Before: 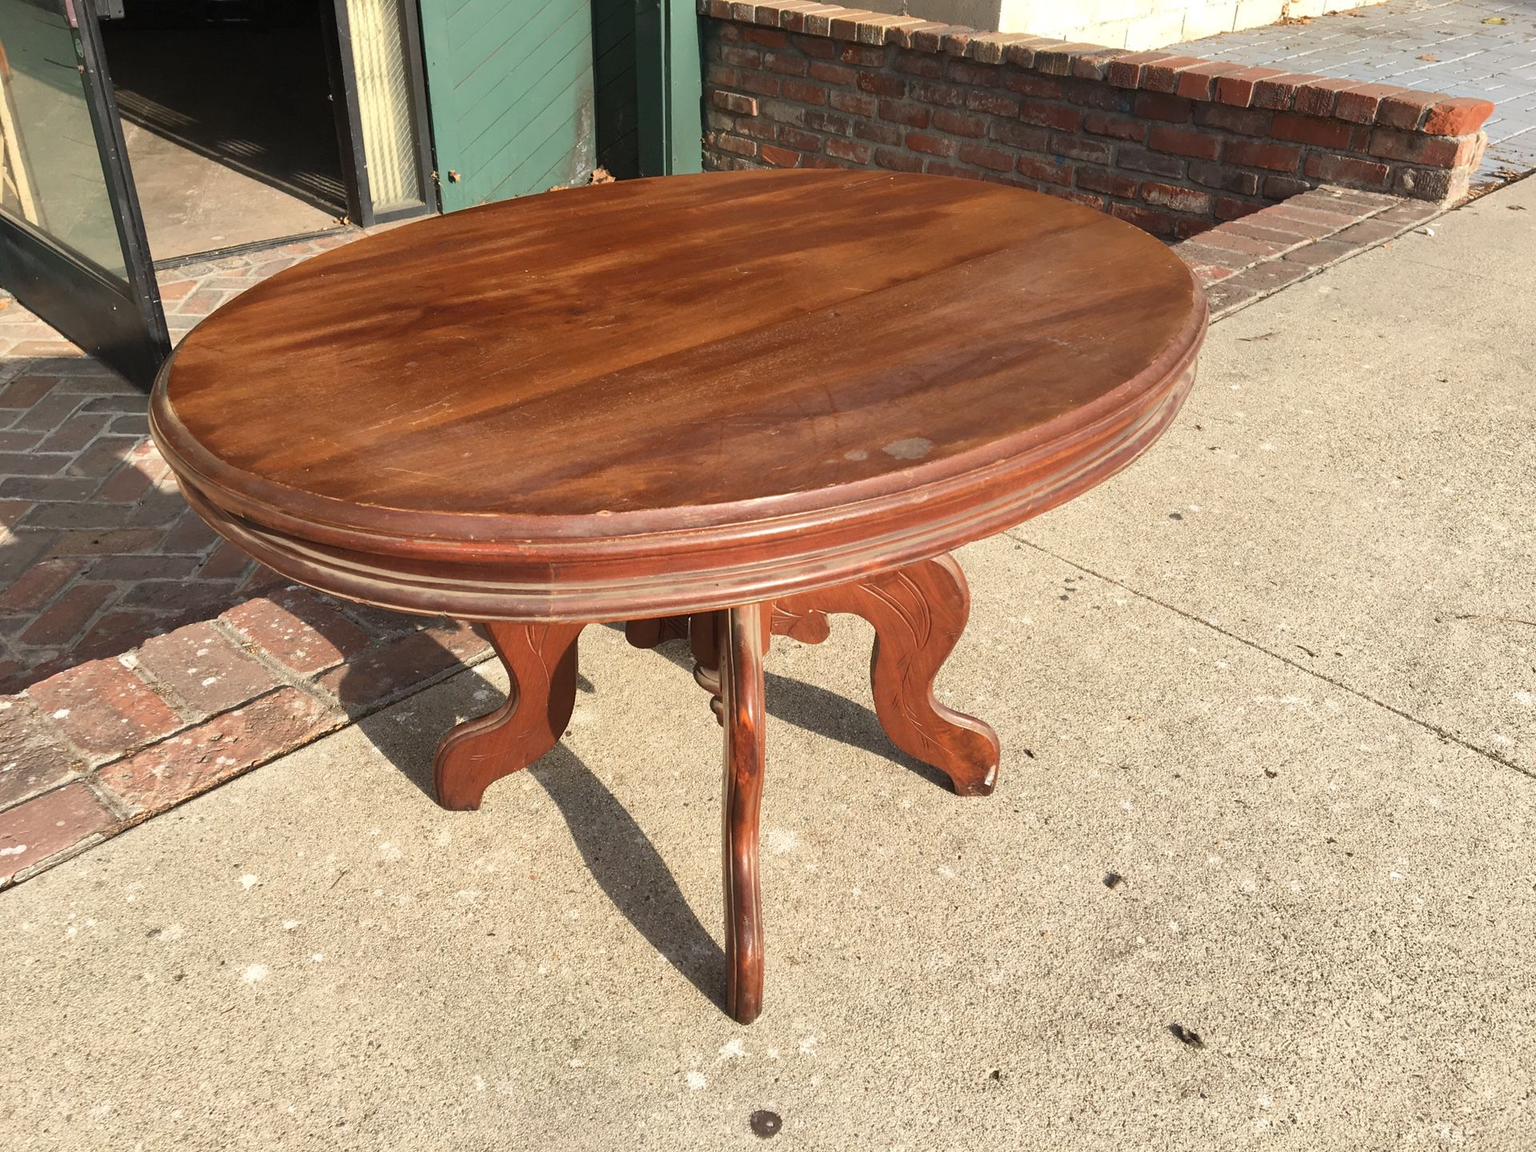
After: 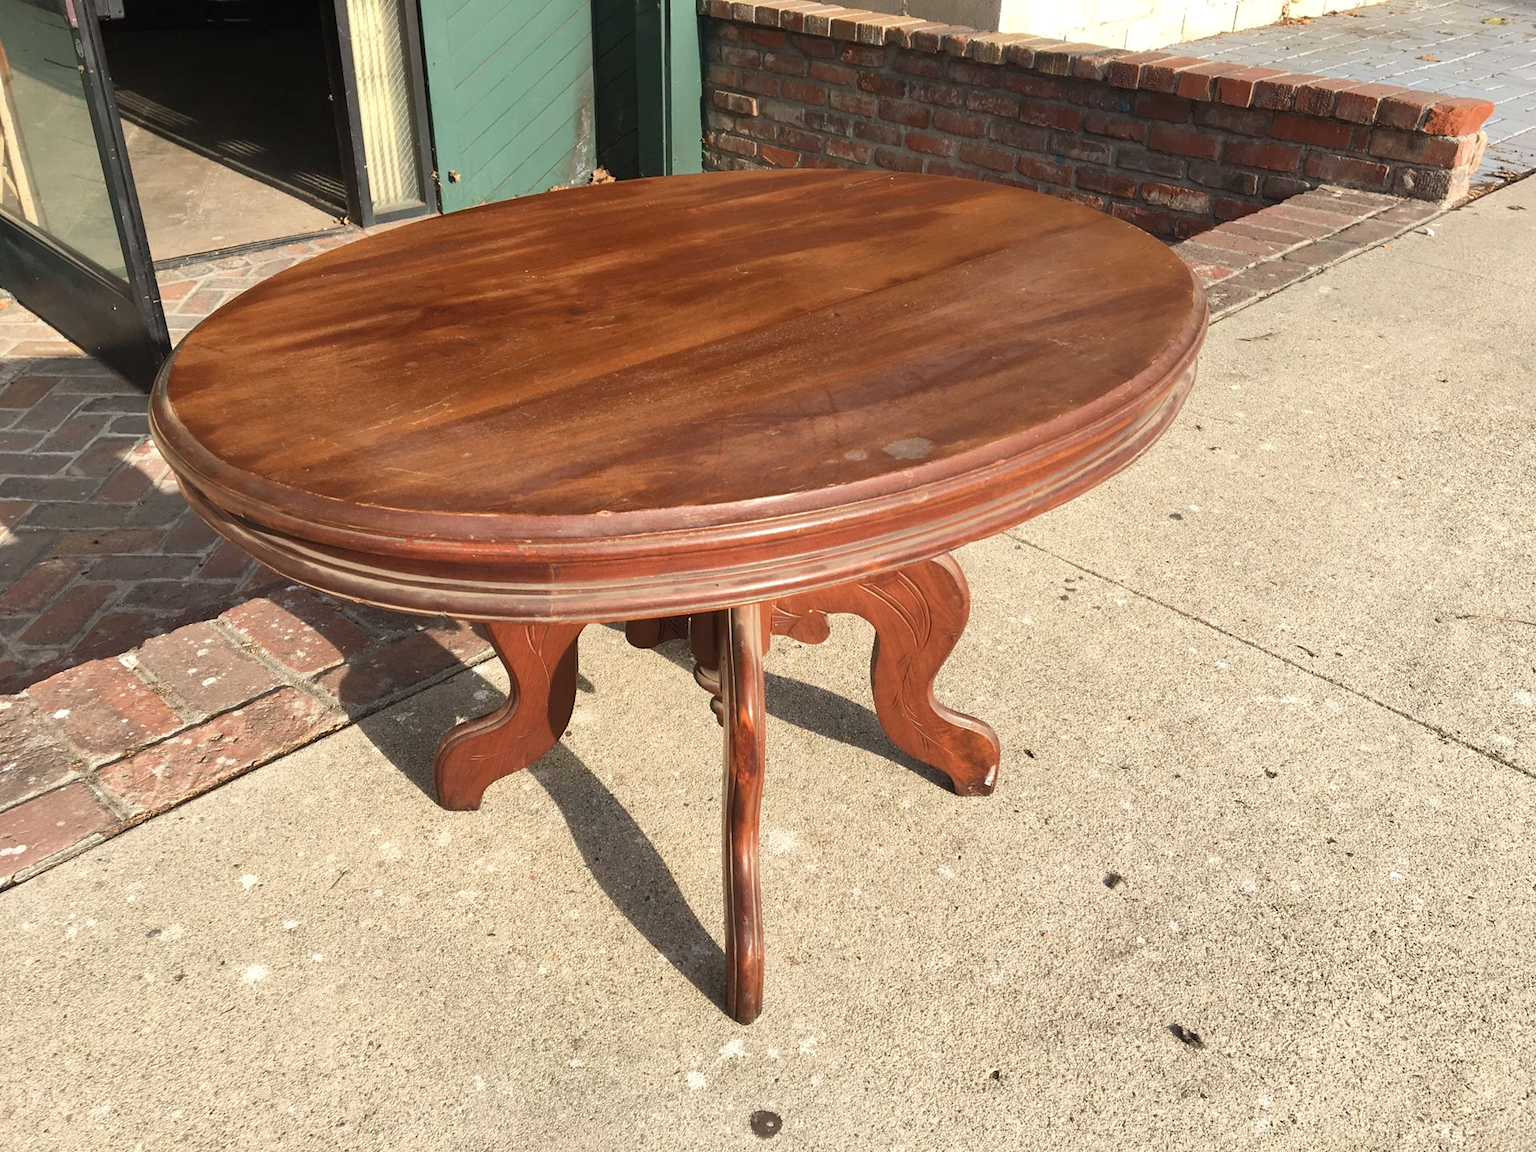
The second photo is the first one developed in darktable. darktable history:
tone equalizer: edges refinement/feathering 500, mask exposure compensation -1.57 EV, preserve details no
shadows and highlights: shadows -9.04, white point adjustment 1.58, highlights 10.12
